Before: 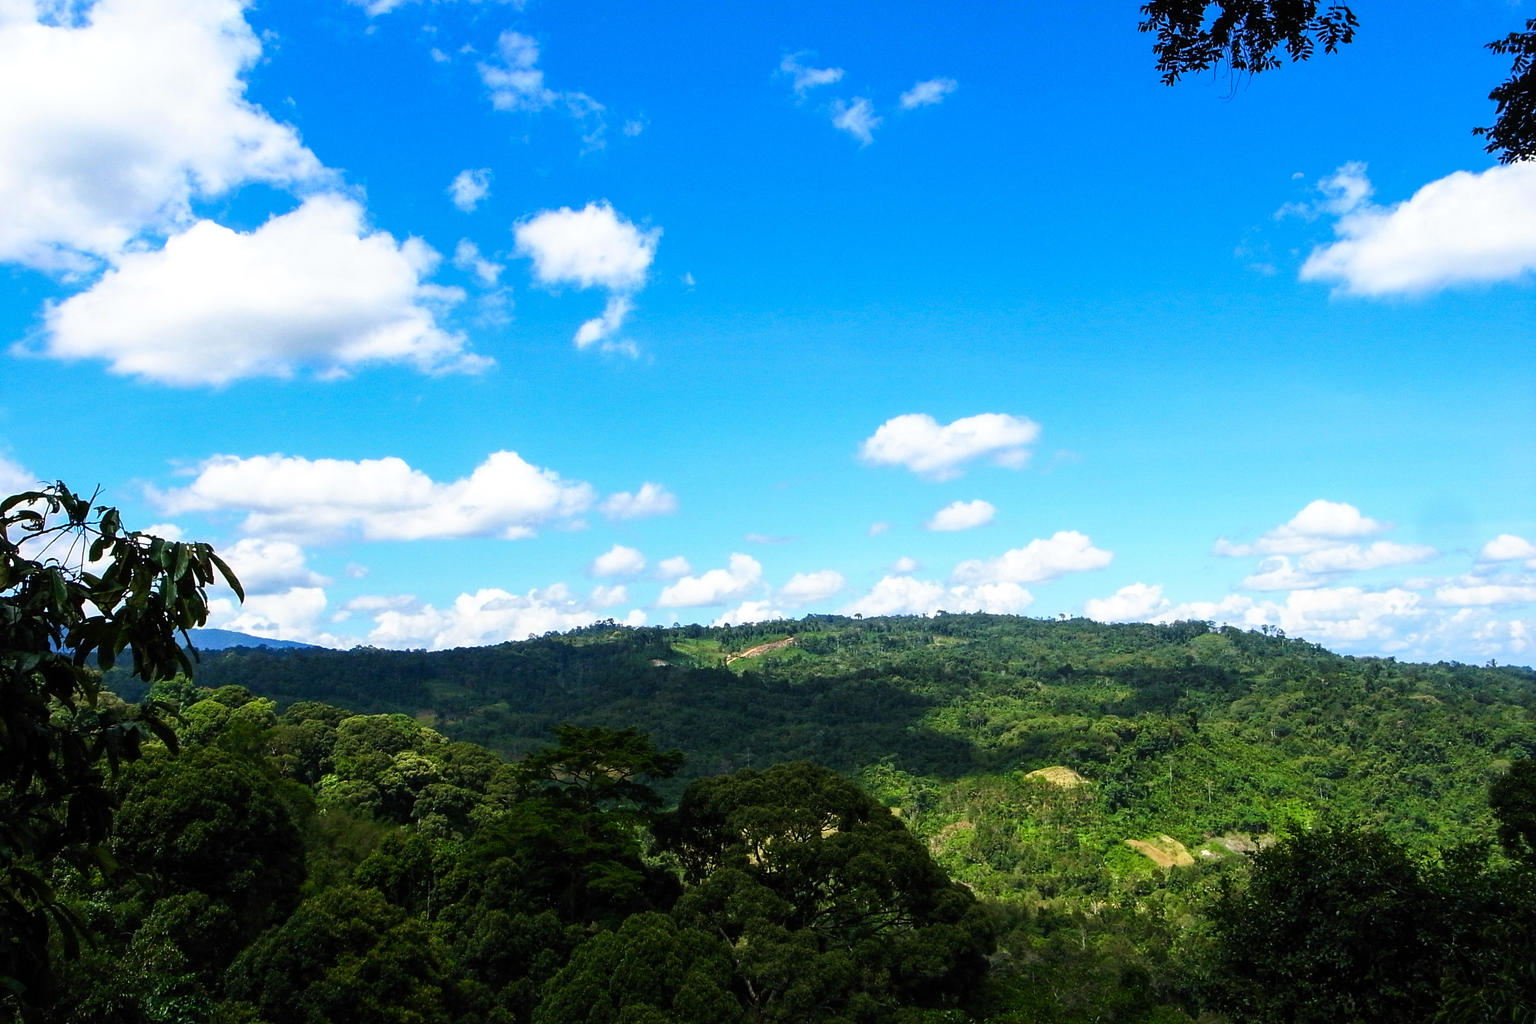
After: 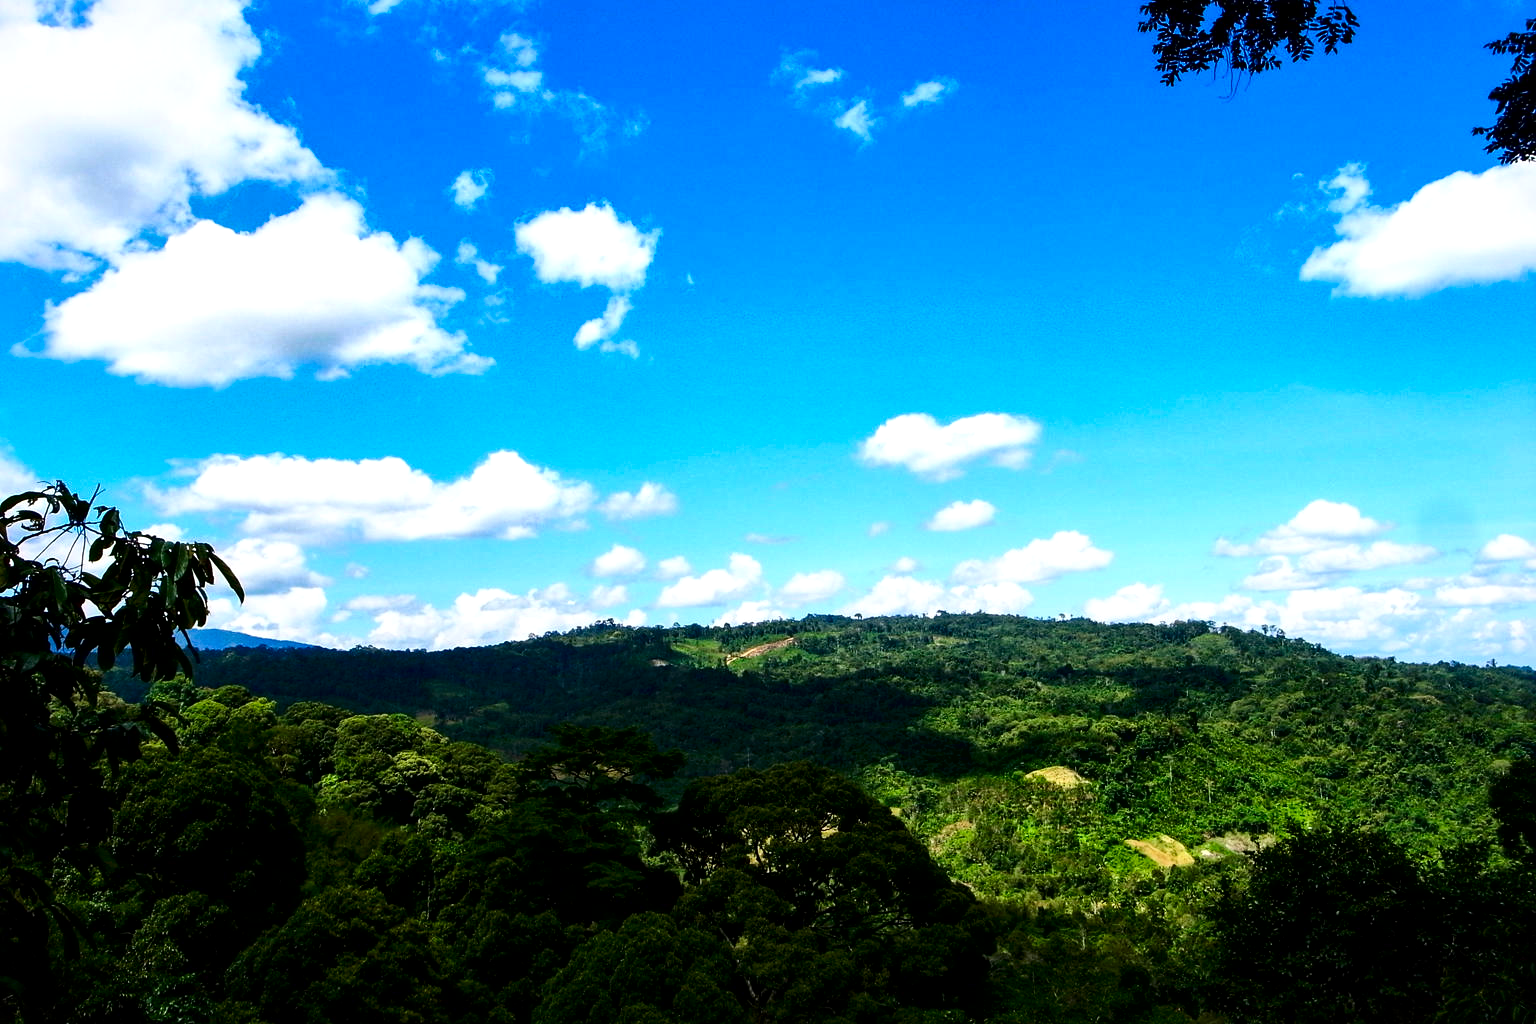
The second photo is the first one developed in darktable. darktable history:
contrast brightness saturation: contrast 0.19, brightness -0.11, saturation 0.21
local contrast: mode bilateral grid, contrast 25, coarseness 60, detail 151%, midtone range 0.2
